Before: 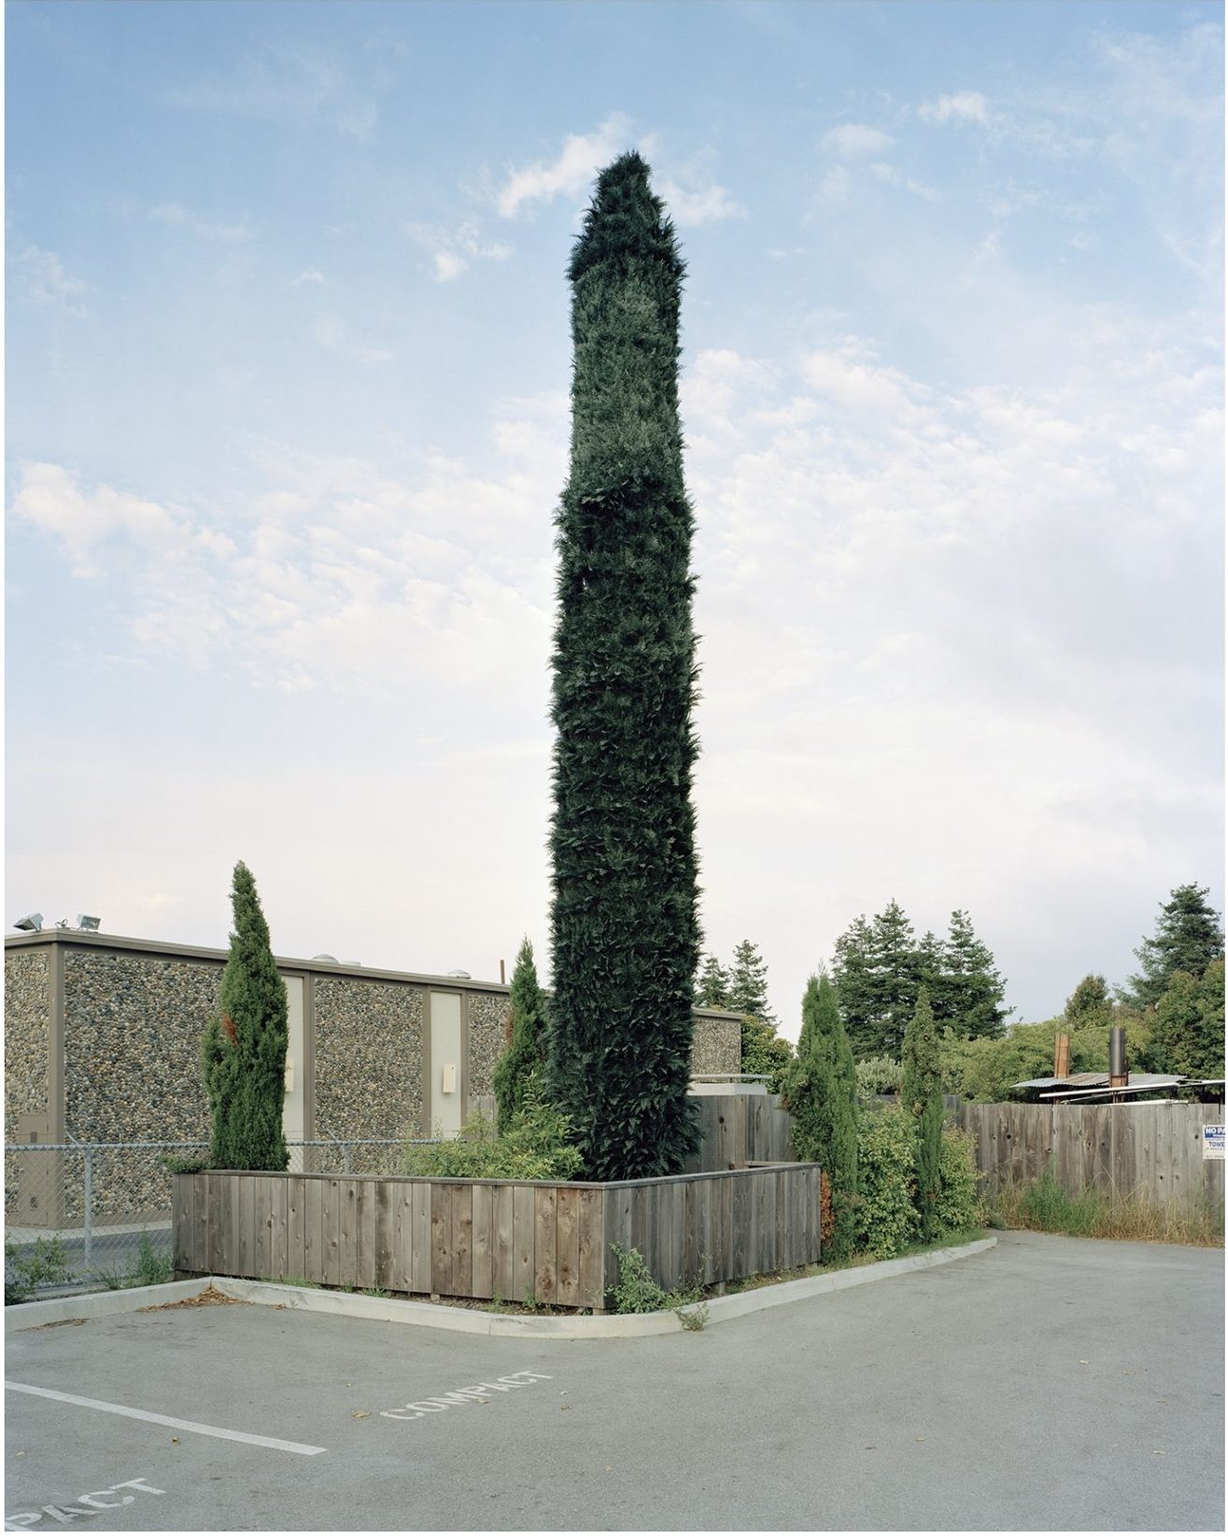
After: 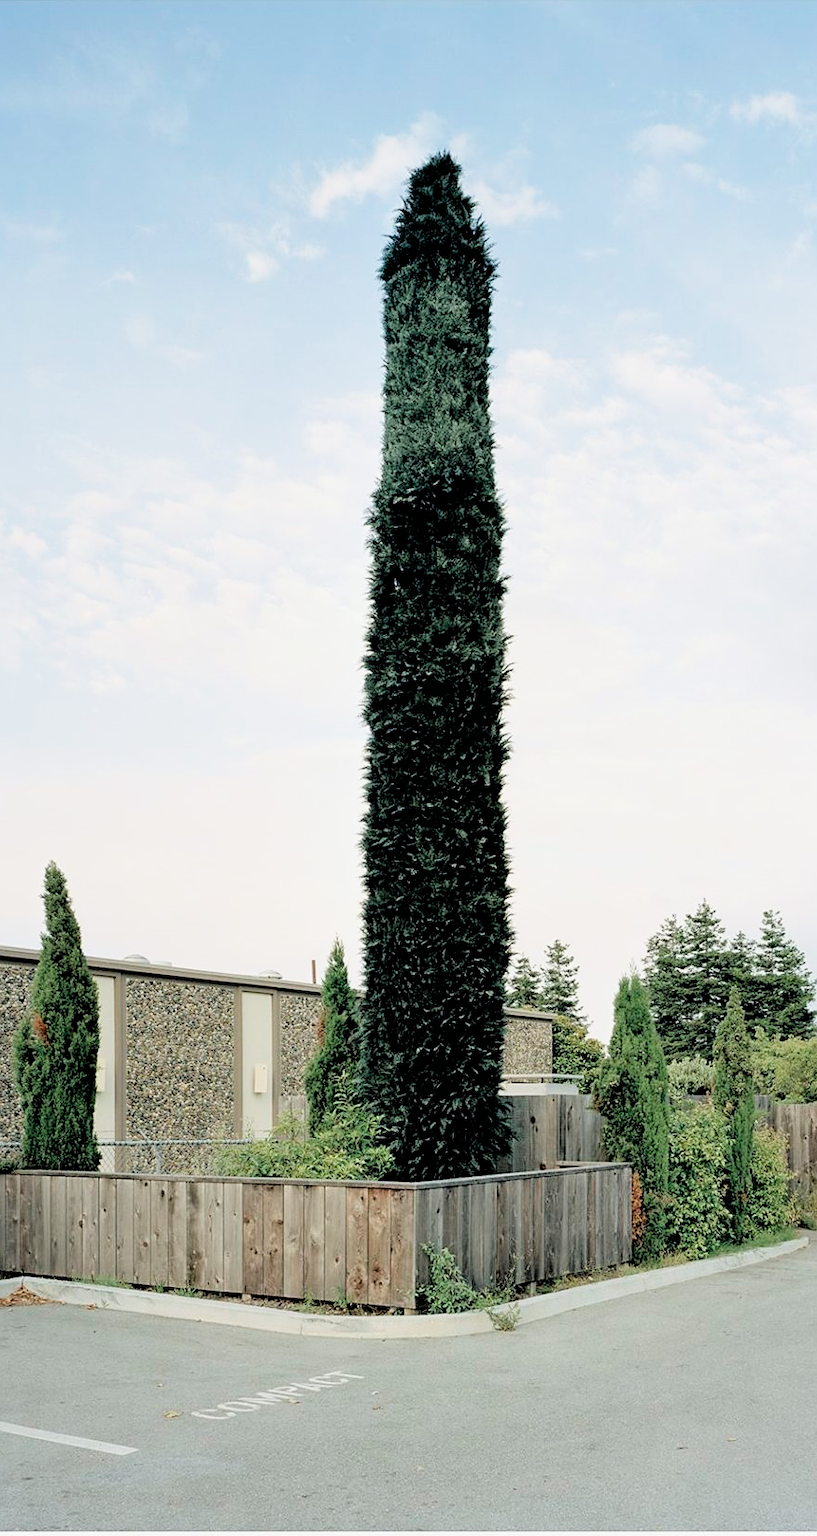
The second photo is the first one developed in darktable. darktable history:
exposure: black level correction 0.001, exposure 0.5 EV, compensate exposure bias true, compensate highlight preservation false
crop: left 15.419%, right 17.914%
contrast brightness saturation: saturation -0.05
sharpen: amount 0.2
filmic rgb: black relative exposure -3.31 EV, white relative exposure 3.45 EV, hardness 2.36, contrast 1.103
